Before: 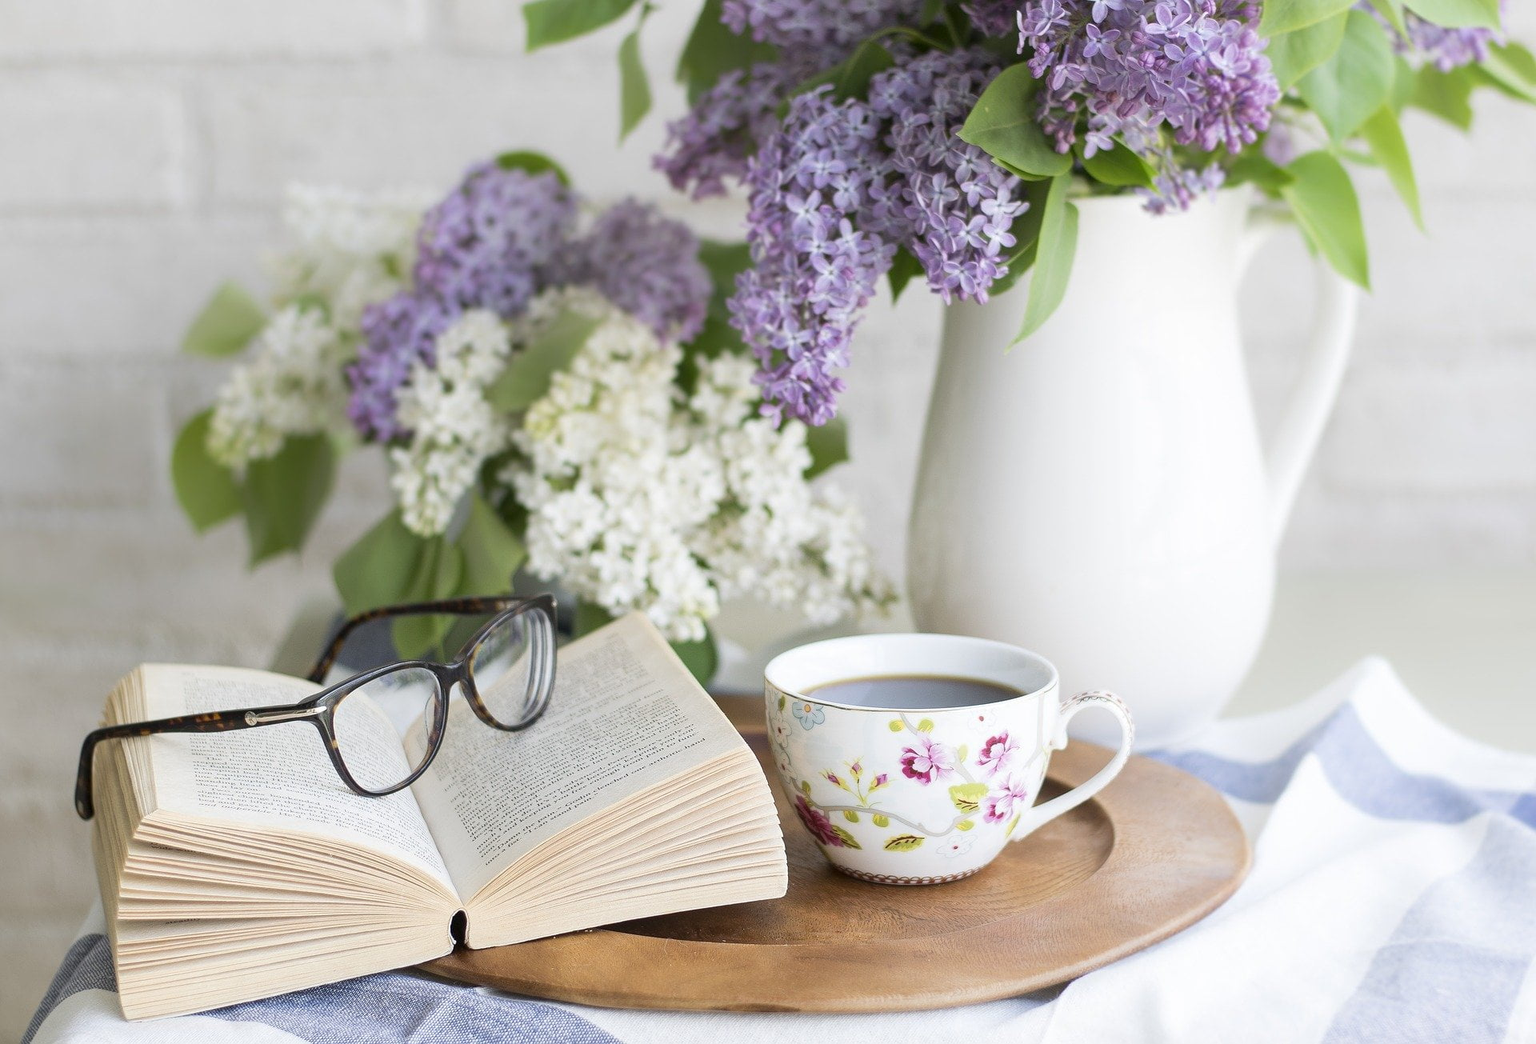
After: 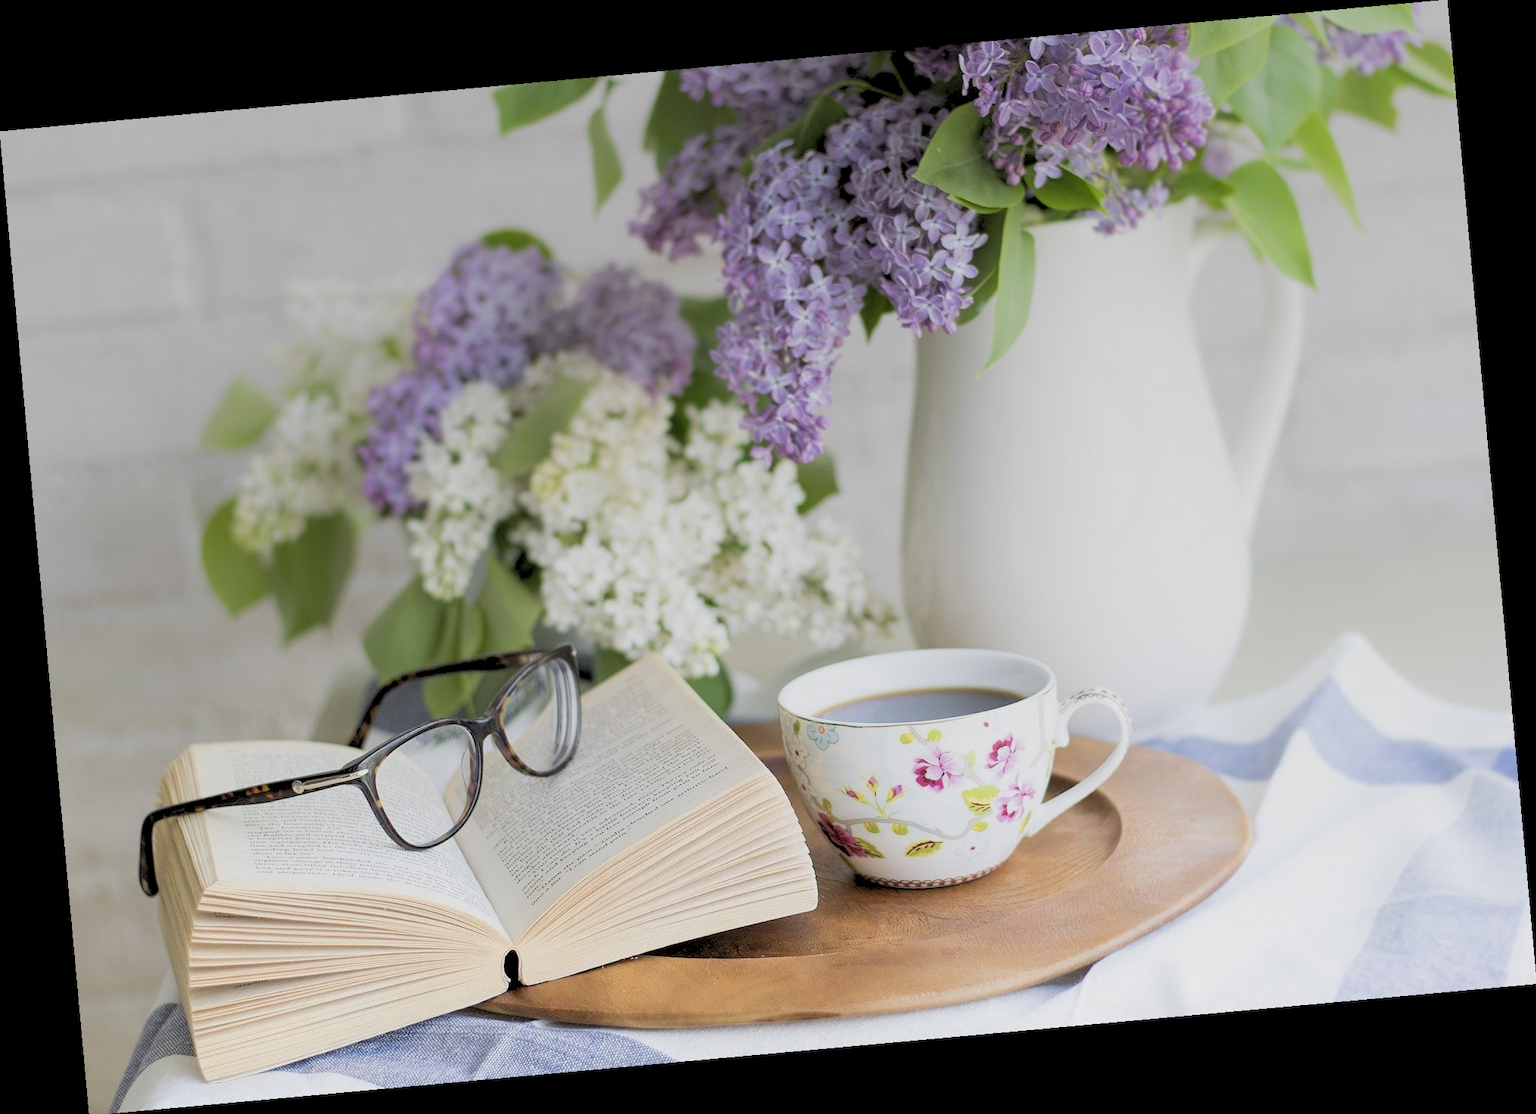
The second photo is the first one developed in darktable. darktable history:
rotate and perspective: rotation -5.2°, automatic cropping off
rgb levels: preserve colors sum RGB, levels [[0.038, 0.433, 0.934], [0, 0.5, 1], [0, 0.5, 1]]
graduated density: on, module defaults
